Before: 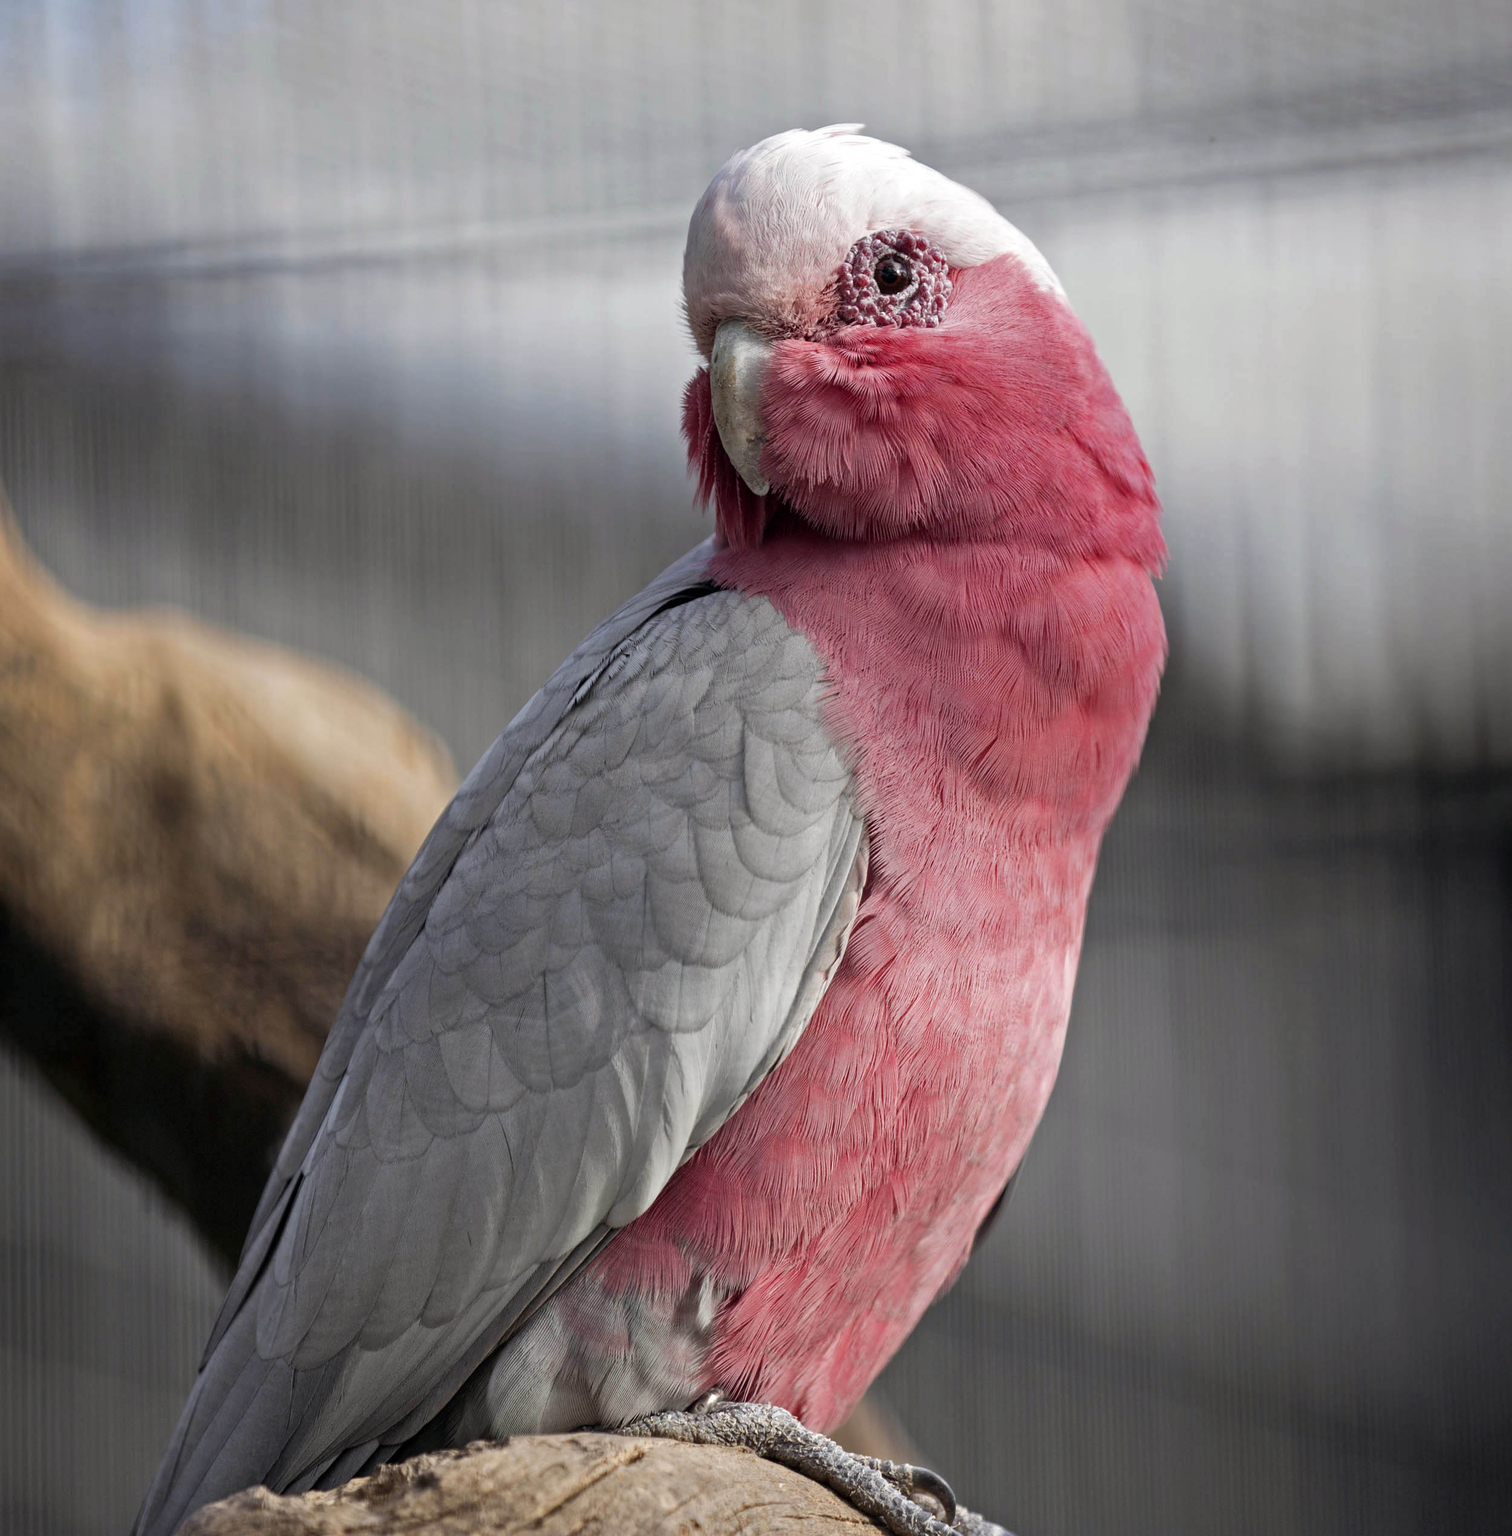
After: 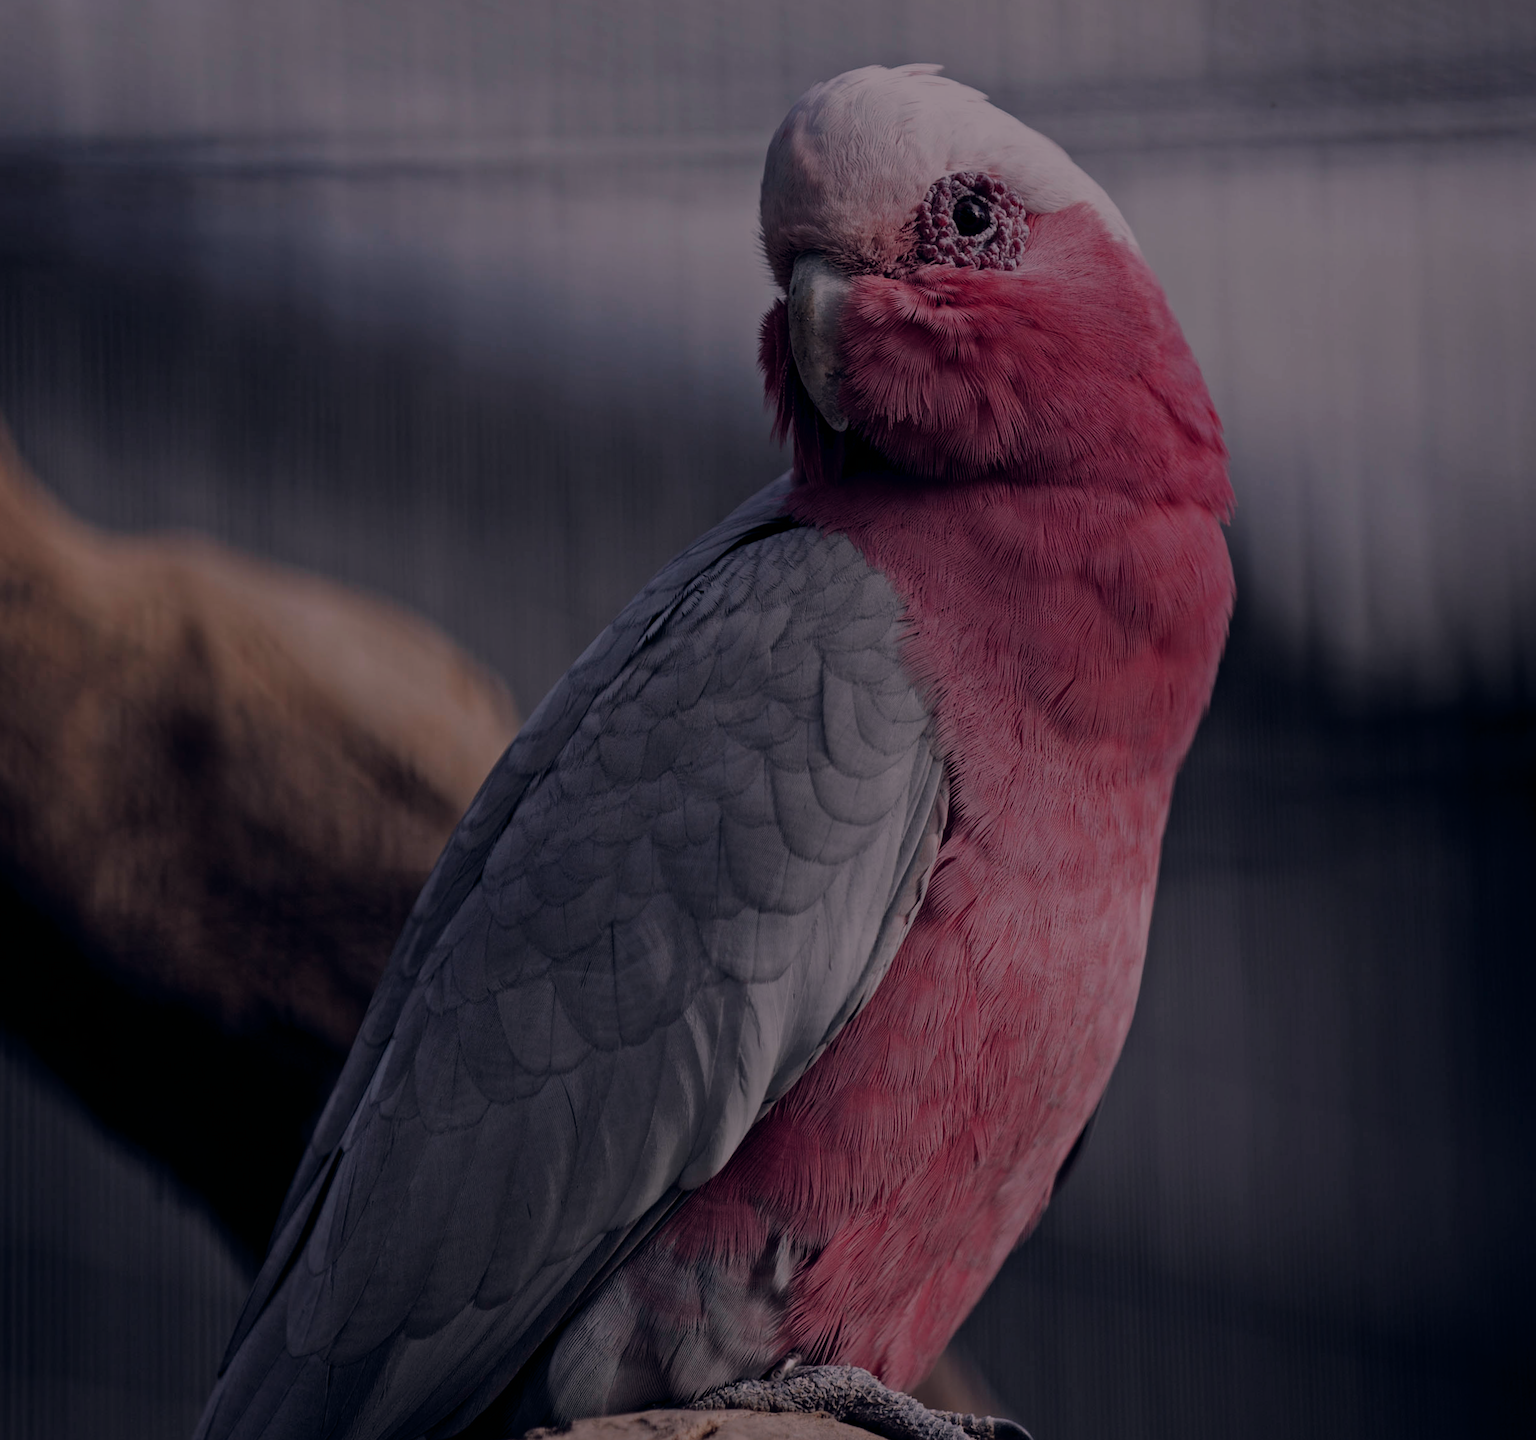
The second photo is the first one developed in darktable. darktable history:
color balance rgb: shadows lift › hue 87.51°, highlights gain › chroma 3.21%, highlights gain › hue 55.1°, global offset › chroma 0.15%, global offset › hue 253.66°, linear chroma grading › global chroma 0.5%
exposure: exposure -2.002 EV, compensate highlight preservation false
filmic rgb: black relative exposure -7.65 EV, white relative exposure 4.56 EV, hardness 3.61, contrast 1.05
rotate and perspective: rotation -0.013°, lens shift (vertical) -0.027, lens shift (horizontal) 0.178, crop left 0.016, crop right 0.989, crop top 0.082, crop bottom 0.918
white balance: red 1.05, blue 1.072
